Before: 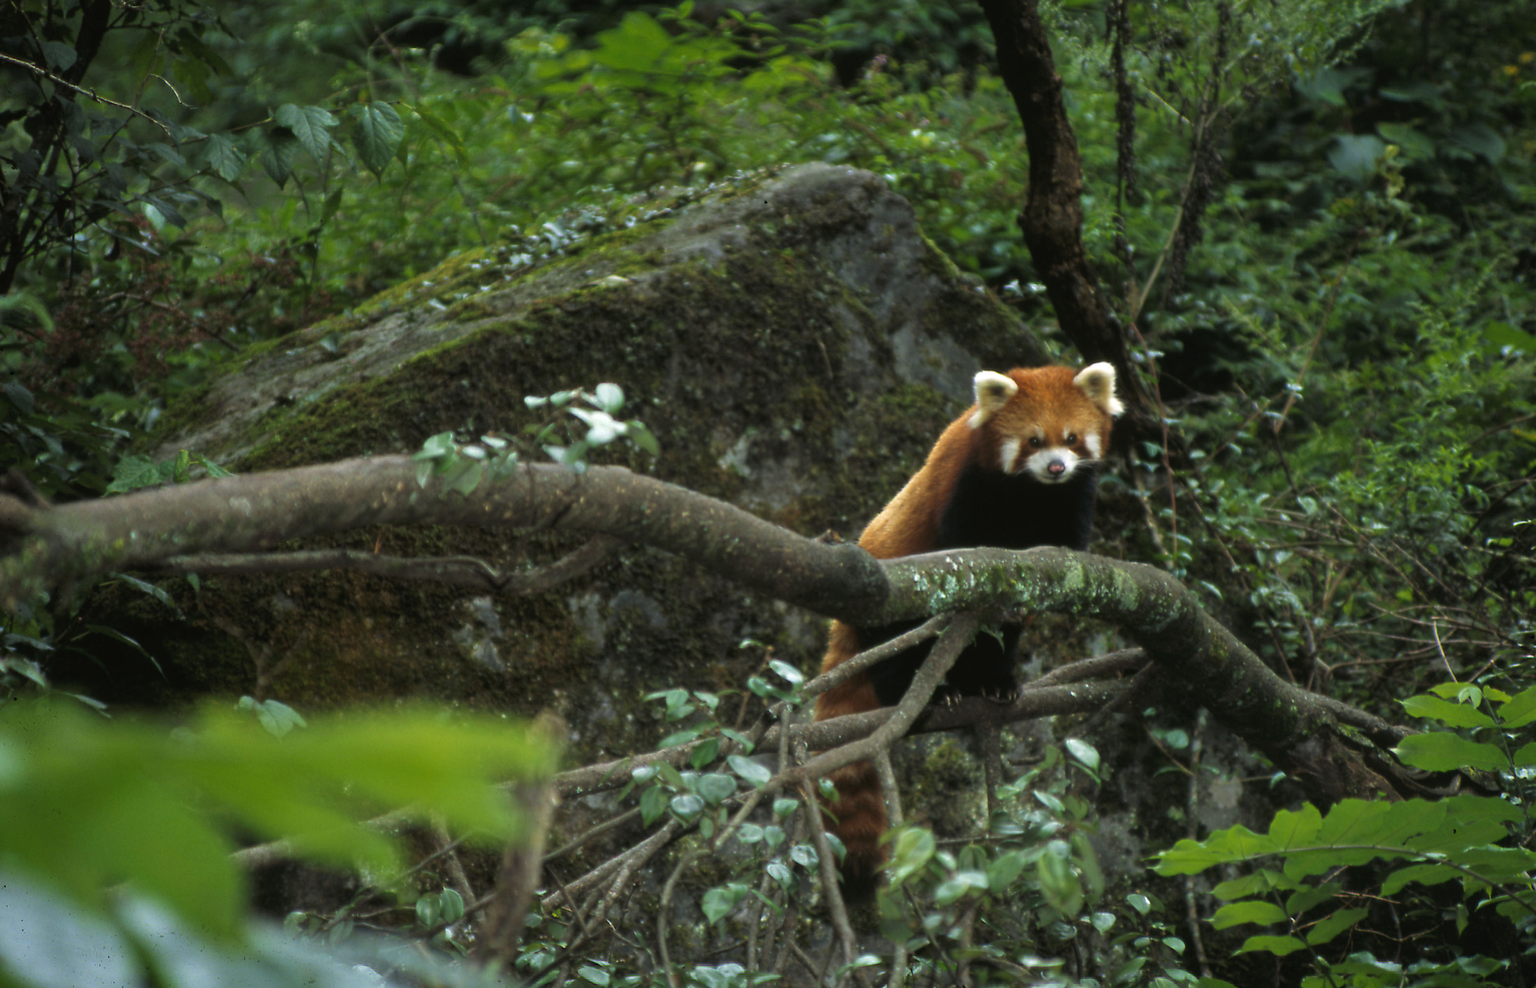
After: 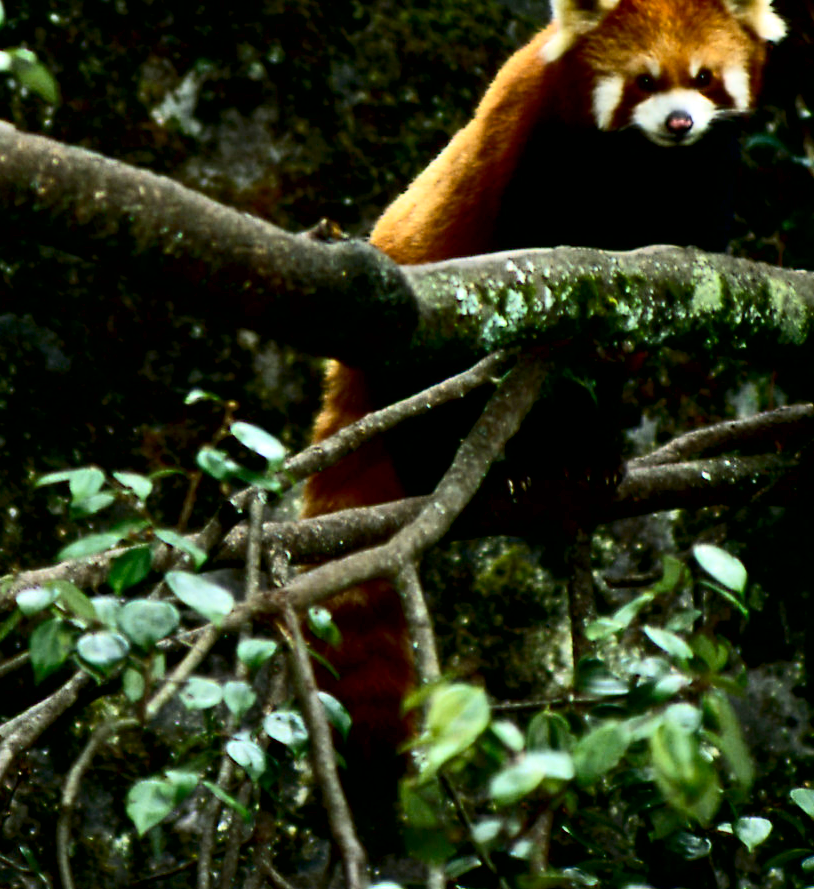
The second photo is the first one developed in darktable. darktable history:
exposure: black level correction 0.03, exposure -0.075 EV, compensate highlight preservation false
crop: left 40.47%, top 39.425%, right 25.585%, bottom 2.926%
tone equalizer: -8 EV -0.414 EV, -7 EV -0.387 EV, -6 EV -0.328 EV, -5 EV -0.256 EV, -3 EV 0.2 EV, -2 EV 0.362 EV, -1 EV 0.375 EV, +0 EV 0.436 EV
contrast brightness saturation: contrast 0.4, brightness 0.111, saturation 0.21
